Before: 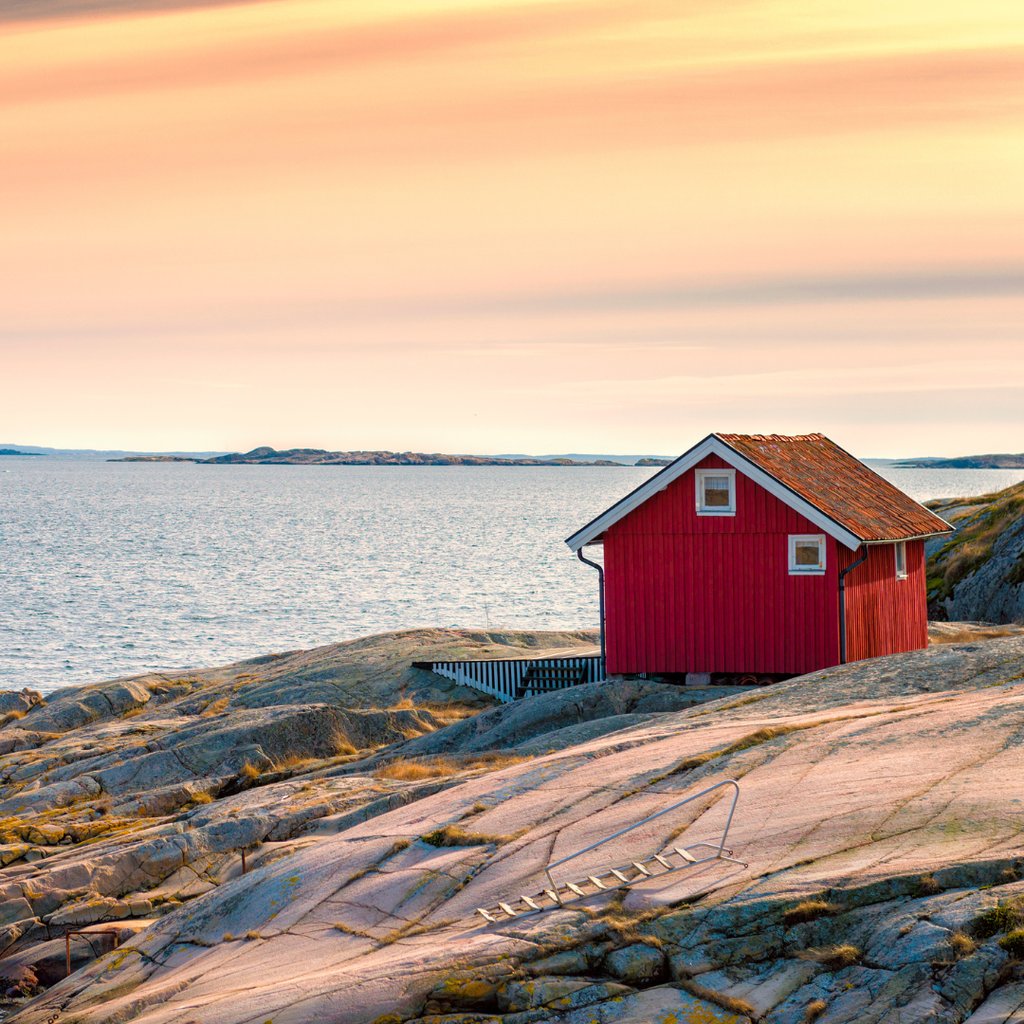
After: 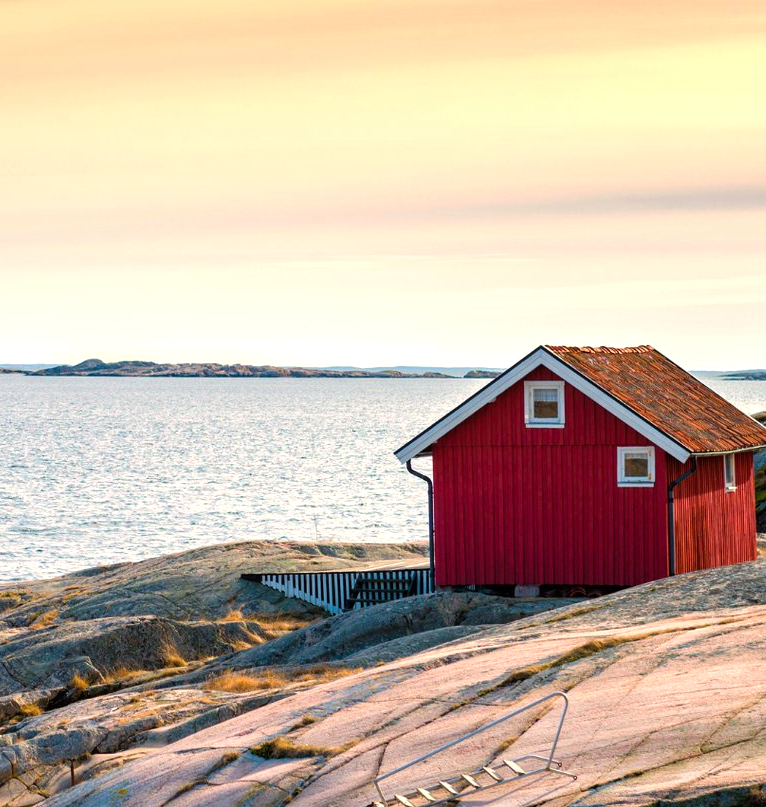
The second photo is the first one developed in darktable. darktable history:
tone equalizer: -8 EV -0.417 EV, -7 EV -0.389 EV, -6 EV -0.333 EV, -5 EV -0.222 EV, -3 EV 0.222 EV, -2 EV 0.333 EV, -1 EV 0.389 EV, +0 EV 0.417 EV, edges refinement/feathering 500, mask exposure compensation -1.57 EV, preserve details no
crop: left 16.768%, top 8.653%, right 8.362%, bottom 12.485%
